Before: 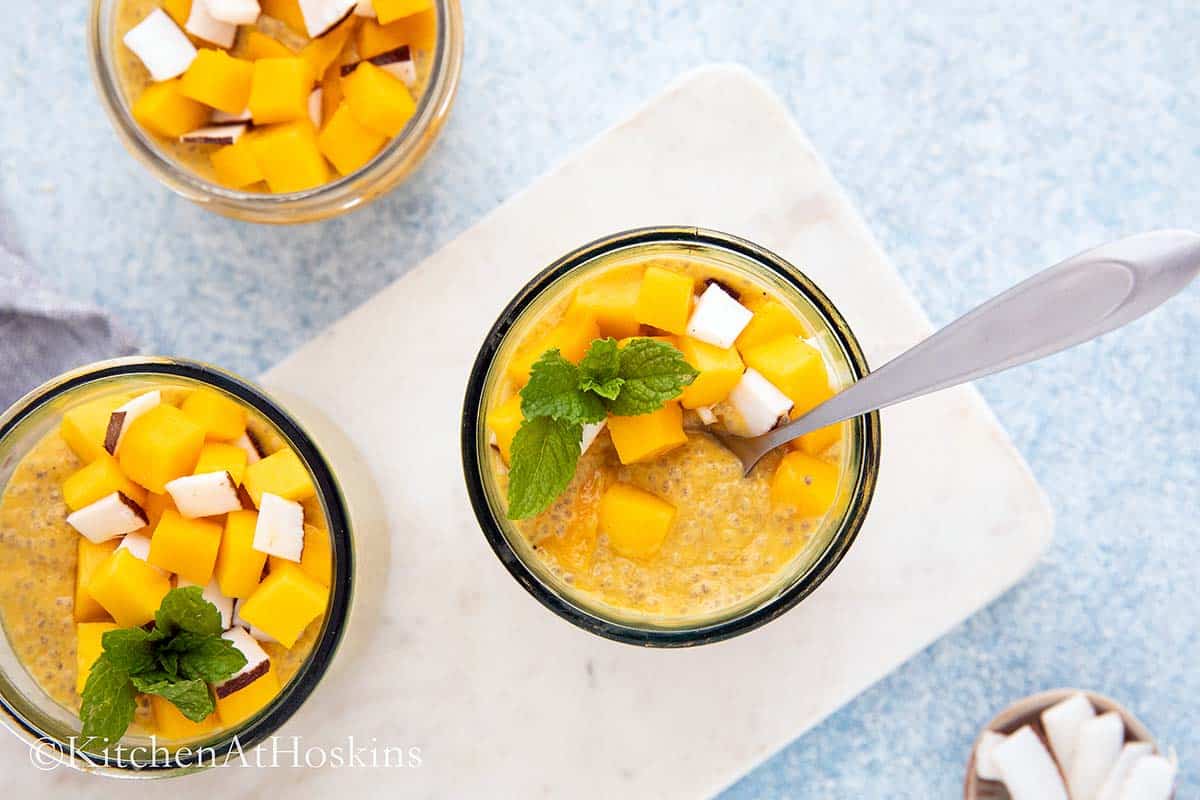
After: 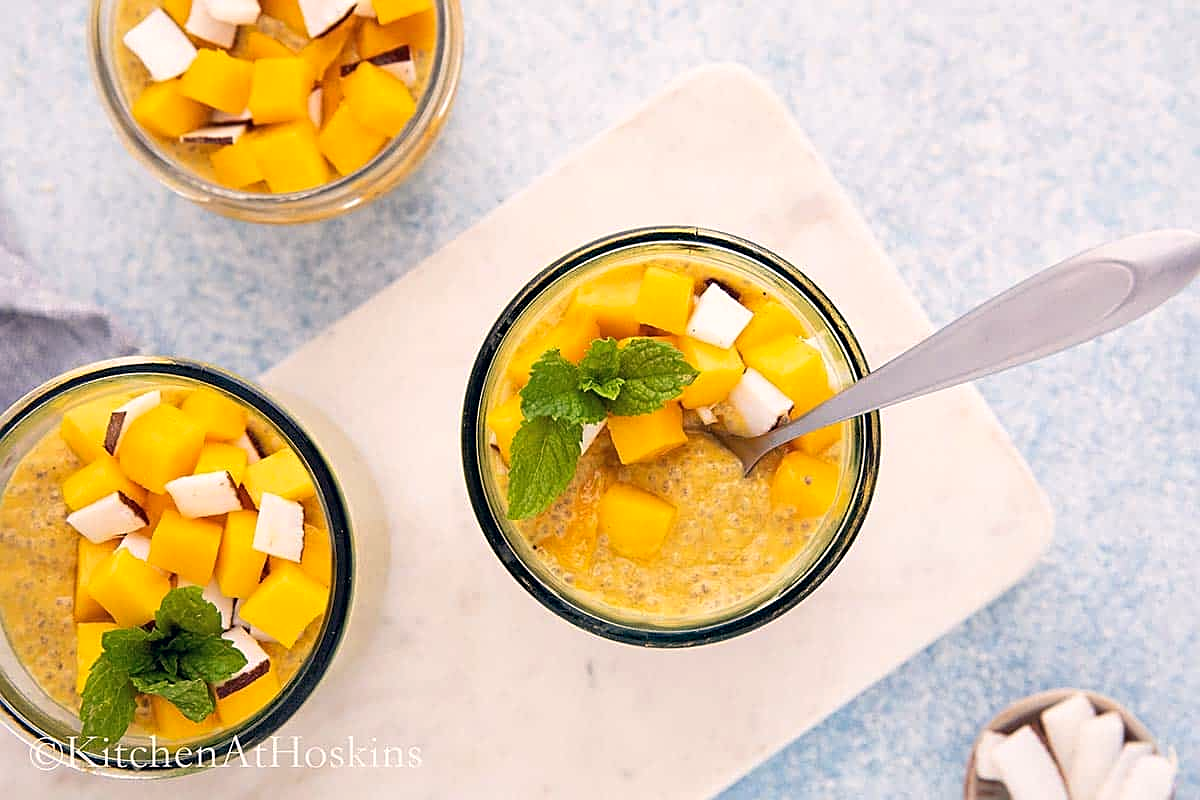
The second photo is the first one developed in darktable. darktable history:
color correction: highlights a* 5.38, highlights b* 5.3, shadows a* -4.26, shadows b* -5.11
sharpen: on, module defaults
